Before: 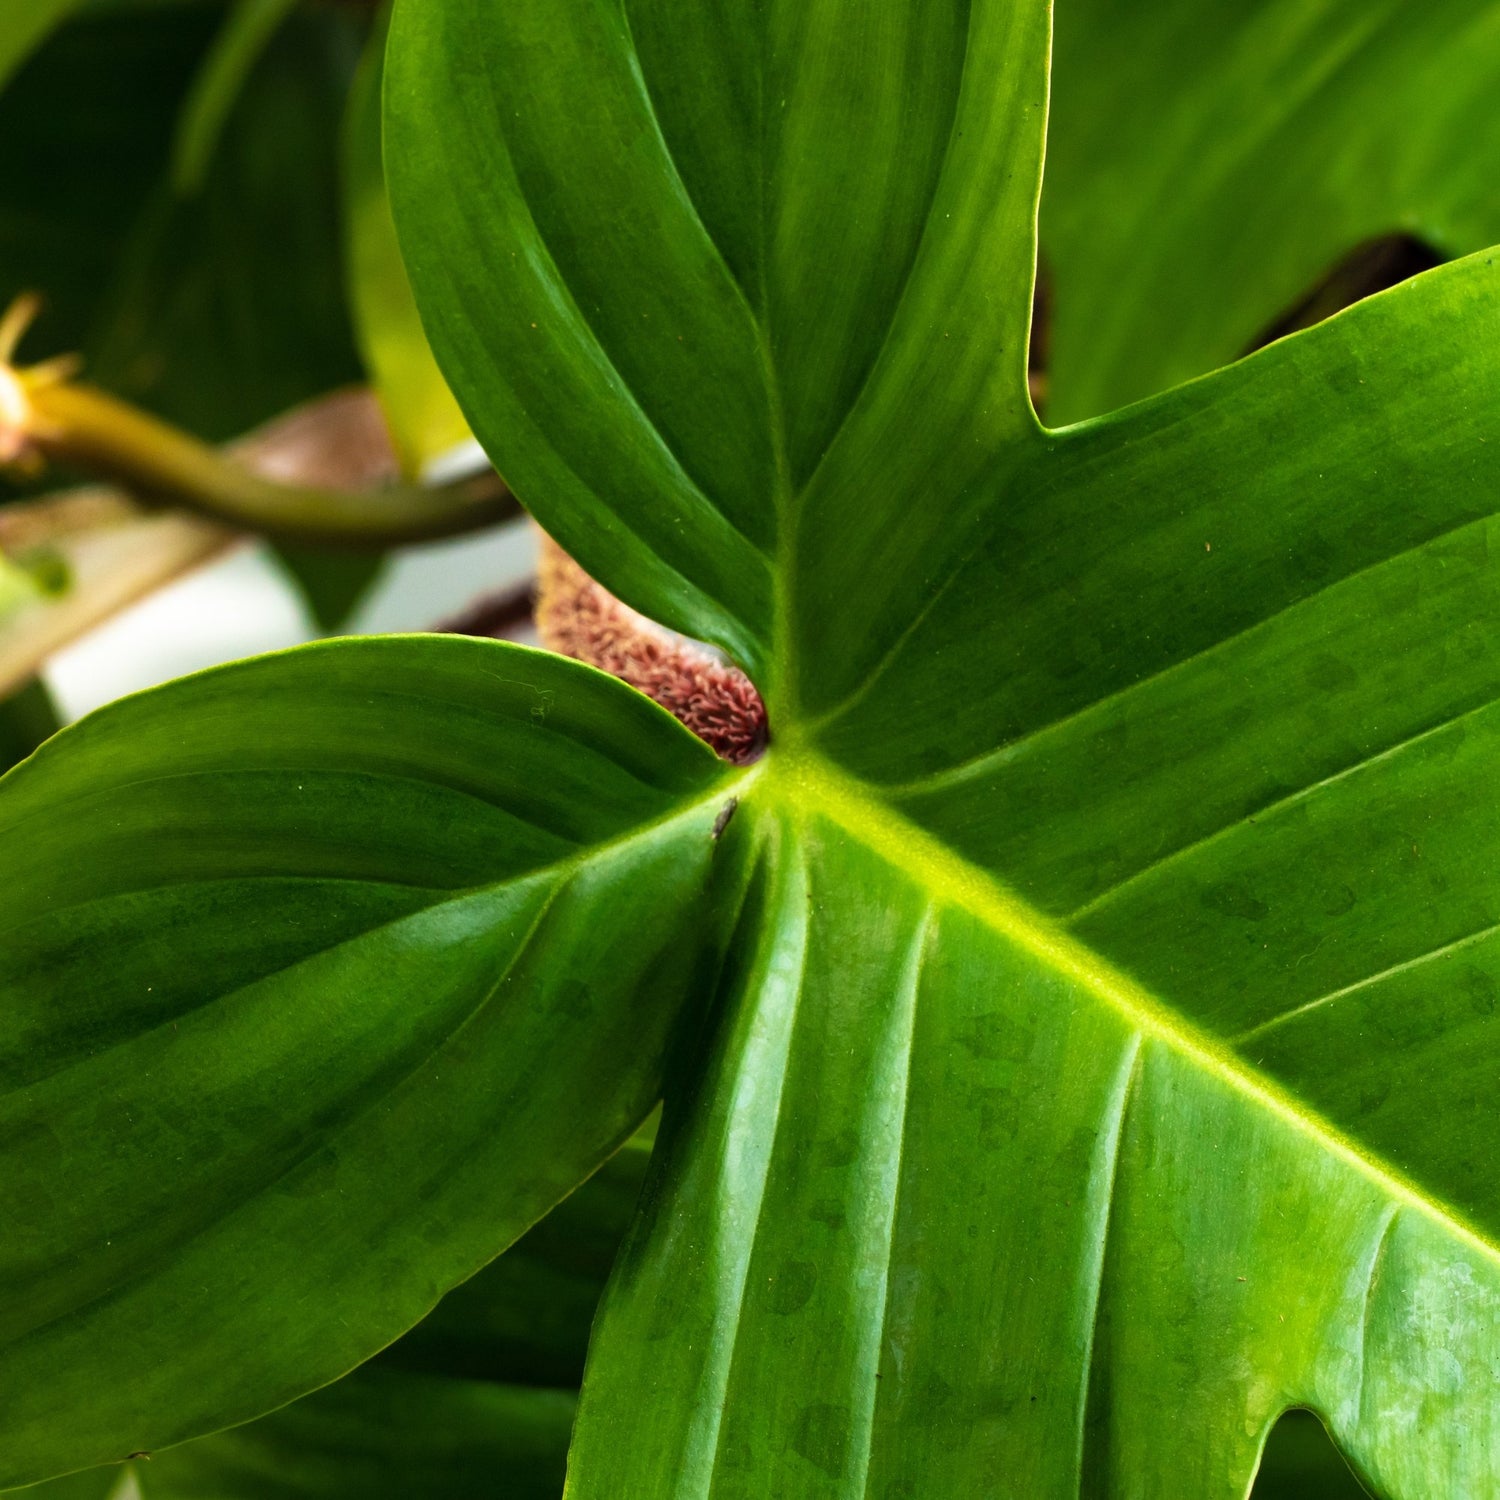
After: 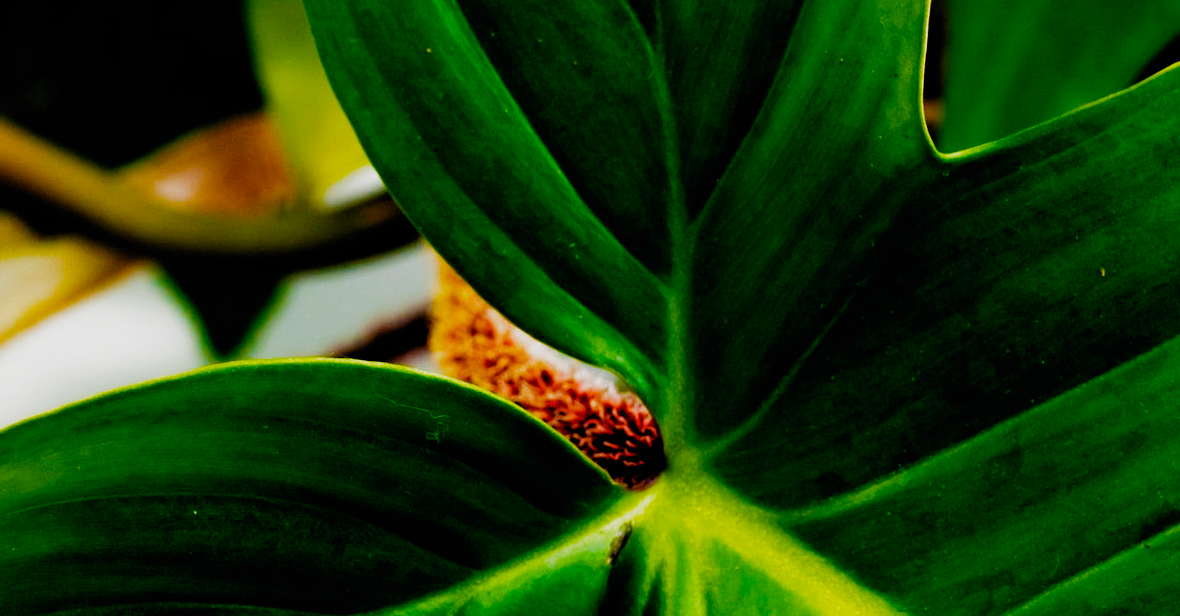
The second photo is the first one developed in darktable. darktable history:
exposure: exposure -0.338 EV, compensate highlight preservation false
crop: left 7.016%, top 18.353%, right 14.294%, bottom 40.524%
filmic rgb: black relative exposure -3.5 EV, white relative exposure 2.3 EV, hardness 3.4, add noise in highlights 0, preserve chrominance no, color science v3 (2019), use custom middle-gray values true, contrast in highlights soft
color balance rgb: linear chroma grading › global chroma 14.722%, perceptual saturation grading › global saturation 30.038%, contrast -9.698%
